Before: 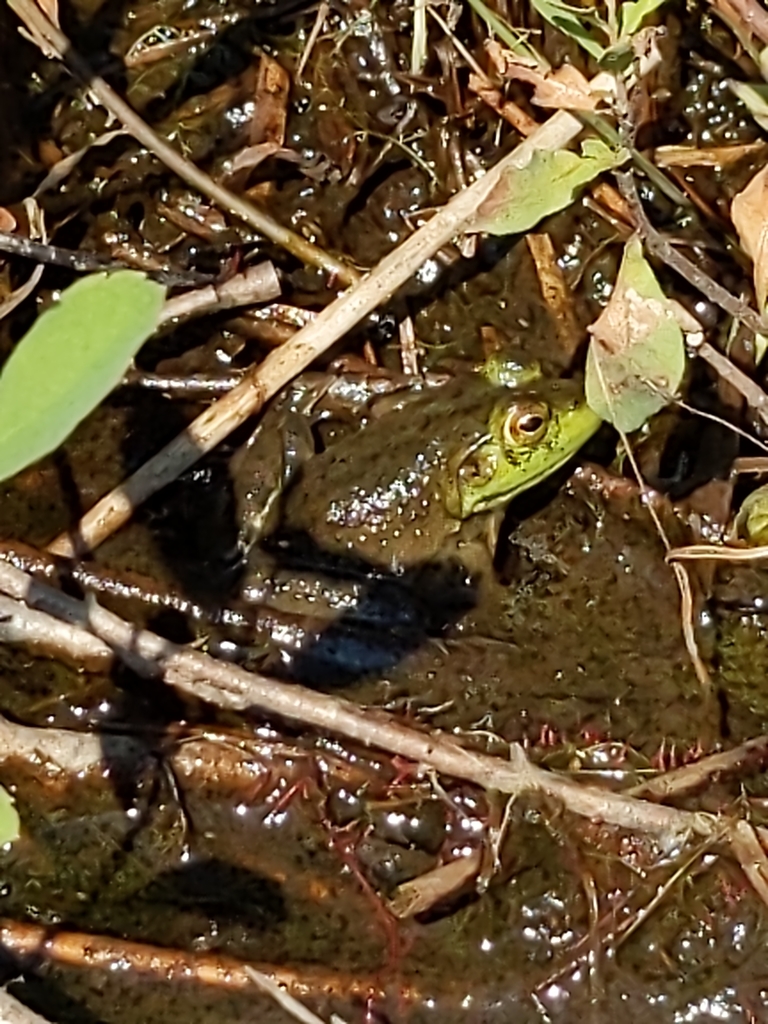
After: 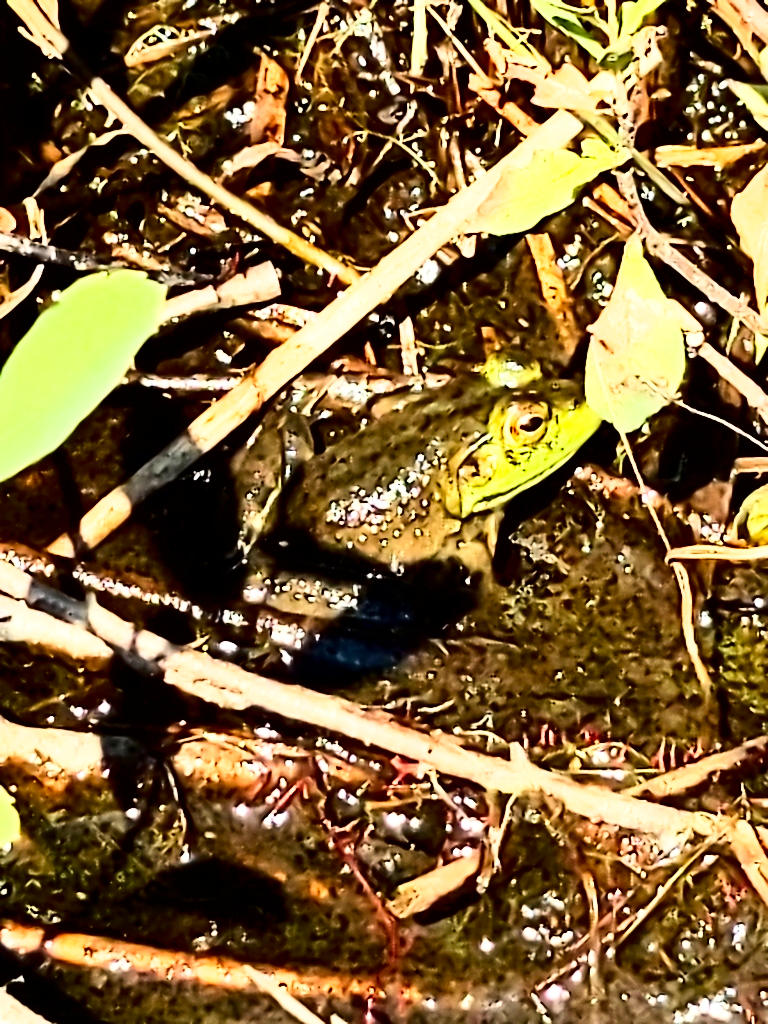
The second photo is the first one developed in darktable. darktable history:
shadows and highlights: radius 128.3, shadows 30.35, highlights -30.74, low approximation 0.01, soften with gaussian
exposure: exposure 0.498 EV, compensate highlight preservation false
contrast brightness saturation: contrast 0.236, brightness -0.233, saturation 0.145
base curve: curves: ch0 [(0, 0) (0.007, 0.004) (0.027, 0.03) (0.046, 0.07) (0.207, 0.54) (0.442, 0.872) (0.673, 0.972) (1, 1)]
